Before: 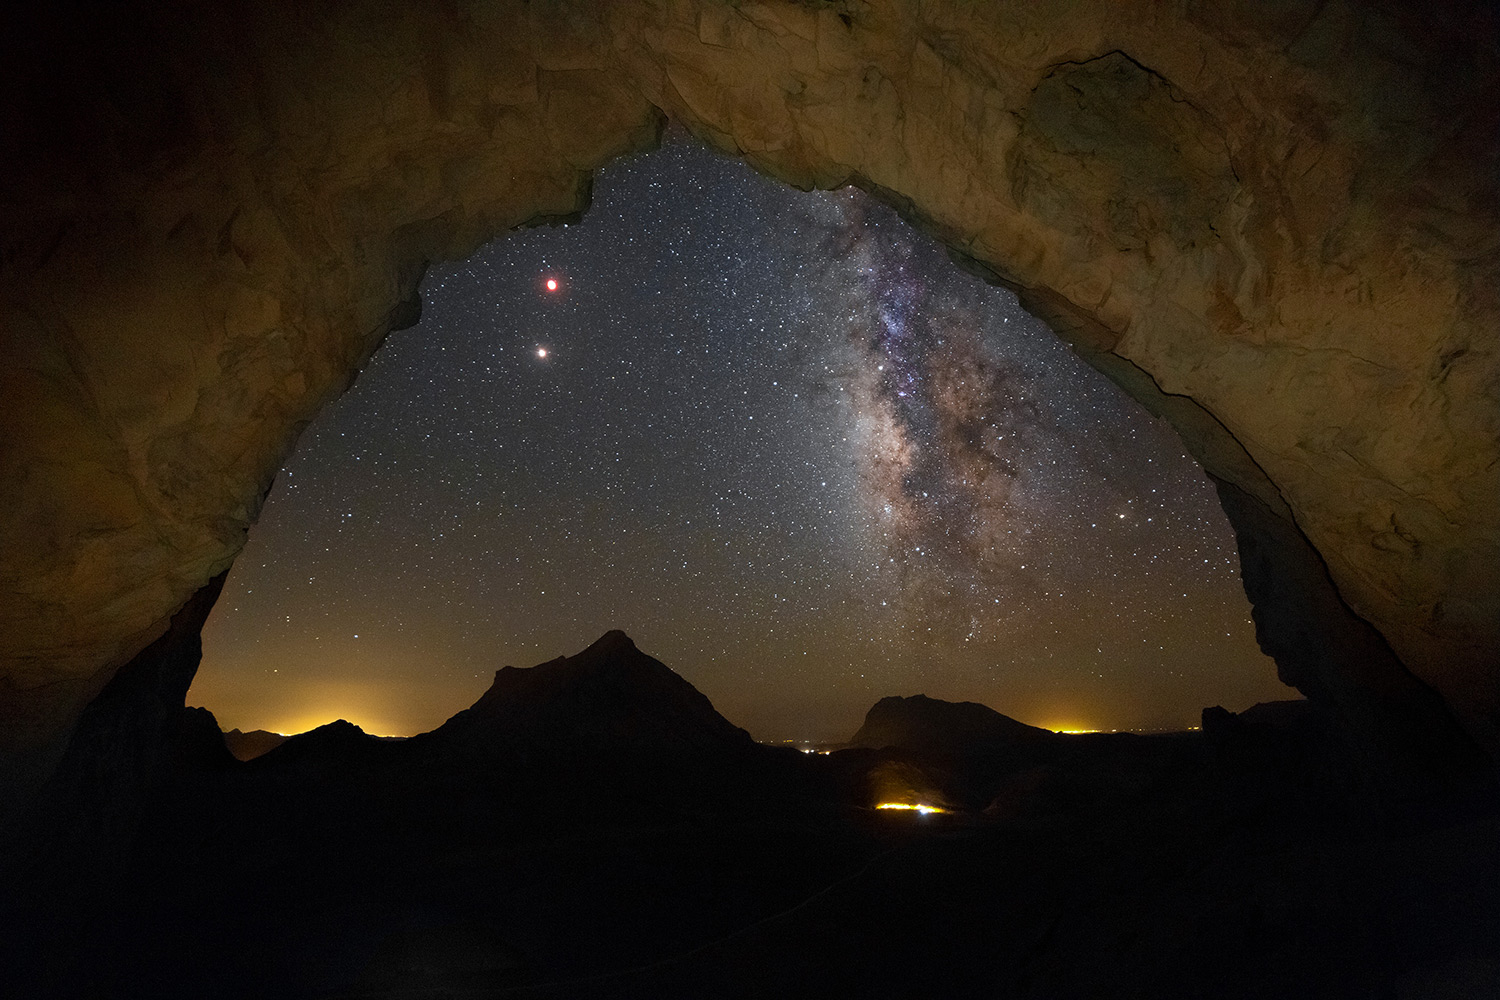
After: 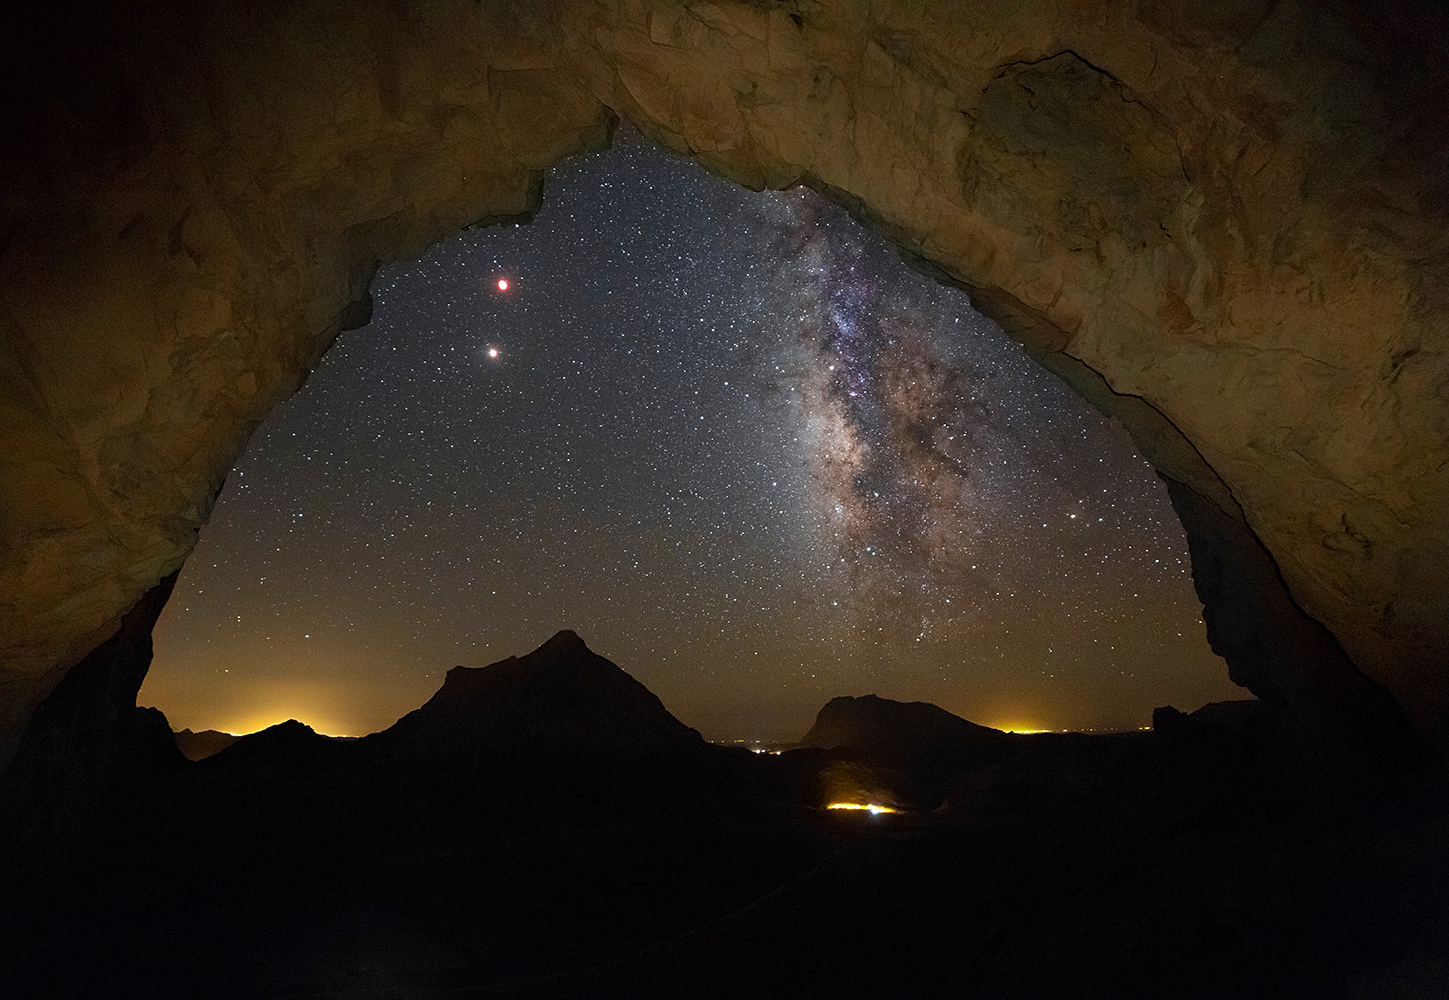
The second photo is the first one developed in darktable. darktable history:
sharpen: amount 0.2
crop and rotate: left 3.368%
